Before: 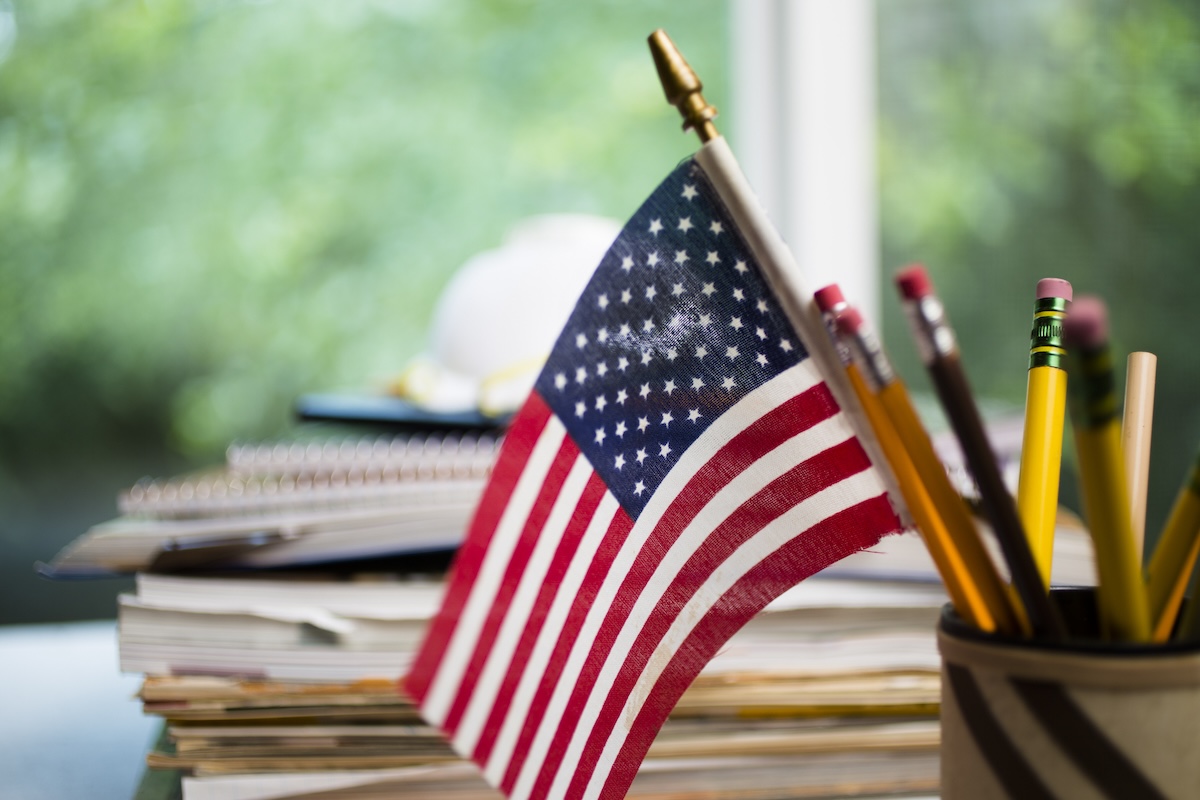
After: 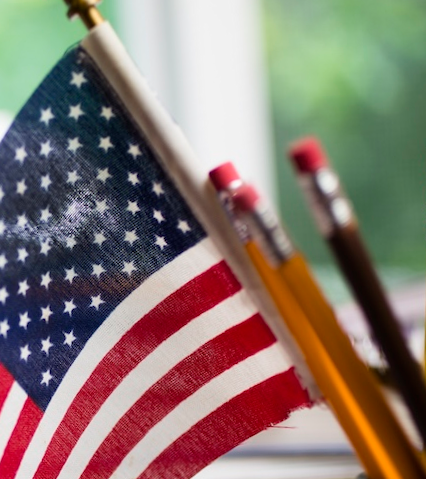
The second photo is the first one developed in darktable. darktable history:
rotate and perspective: rotation -3.52°, crop left 0.036, crop right 0.964, crop top 0.081, crop bottom 0.919
crop and rotate: left 49.936%, top 10.094%, right 13.136%, bottom 24.256%
